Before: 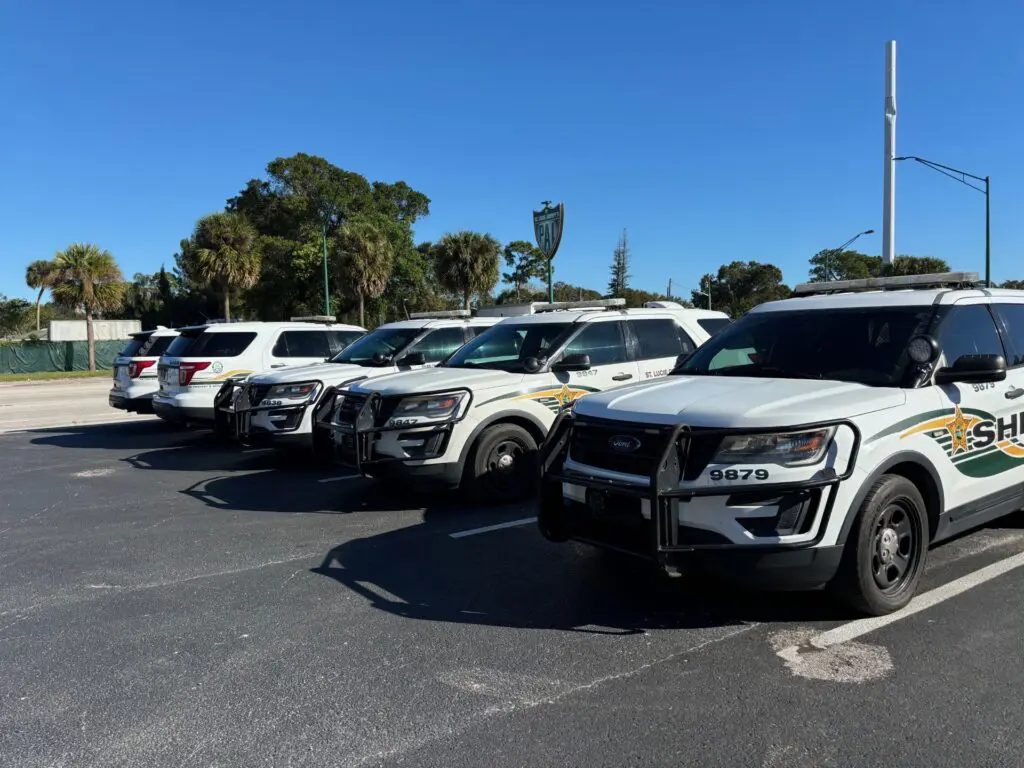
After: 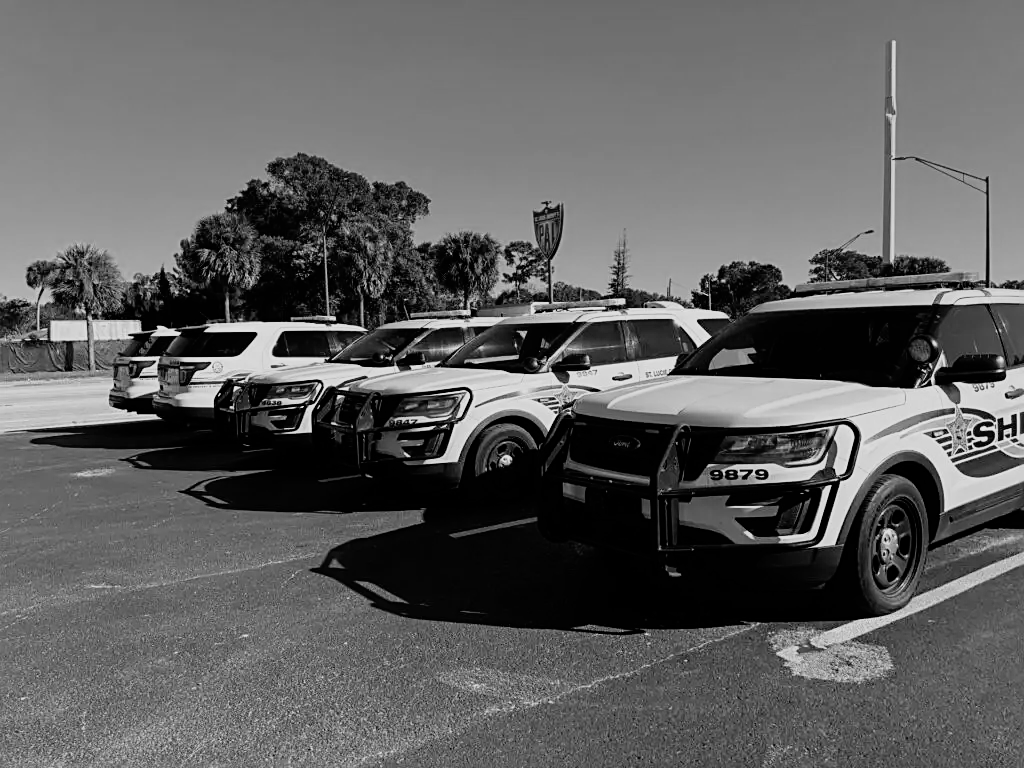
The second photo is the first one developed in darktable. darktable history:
color calibration: illuminant Planckian (black body), adaptation linear Bradford (ICC v4), x 0.361, y 0.366, temperature 4511.61 K, saturation algorithm version 1 (2020)
sharpen: on, module defaults
rgb curve: curves: ch2 [(0, 0) (0.567, 0.512) (1, 1)], mode RGB, independent channels
filmic rgb: threshold 3 EV, hardness 4.17, latitude 50%, contrast 1.1, preserve chrominance max RGB, color science v6 (2022), contrast in shadows safe, contrast in highlights safe, enable highlight reconstruction true
monochrome: on, module defaults
color correction: highlights a* -6.69, highlights b* 0.49
